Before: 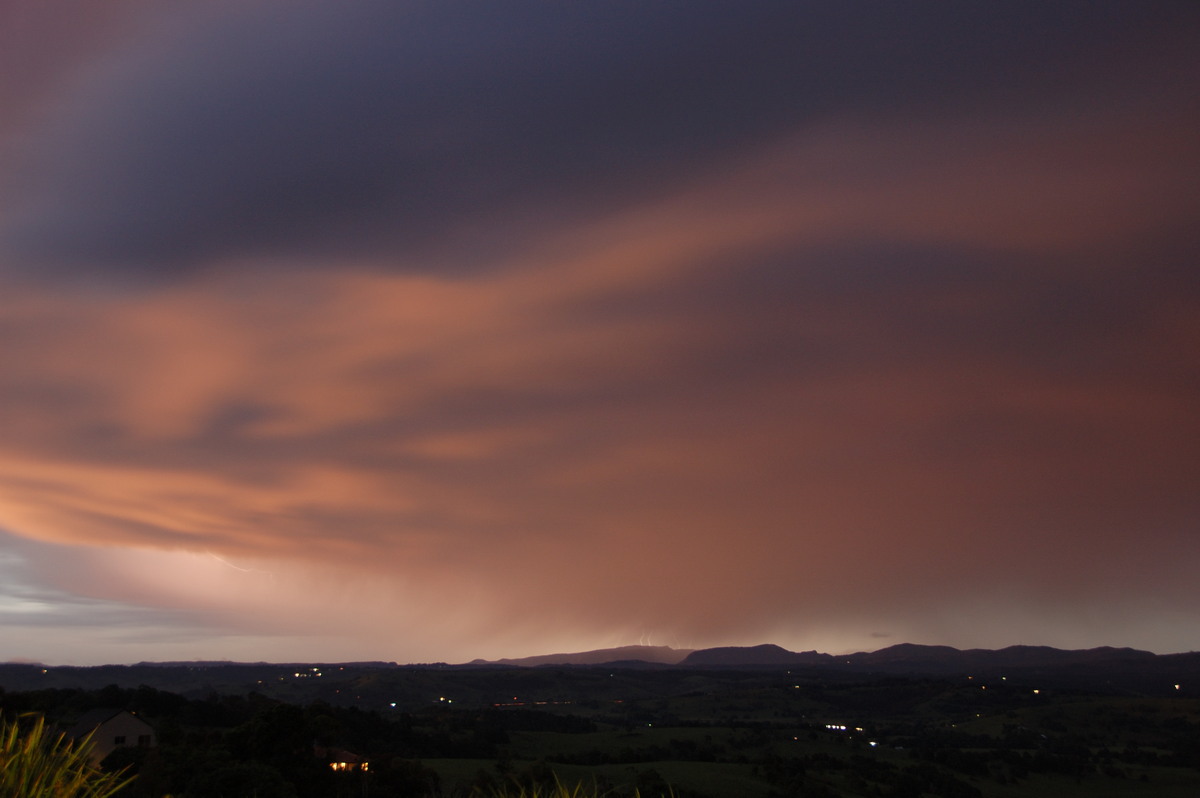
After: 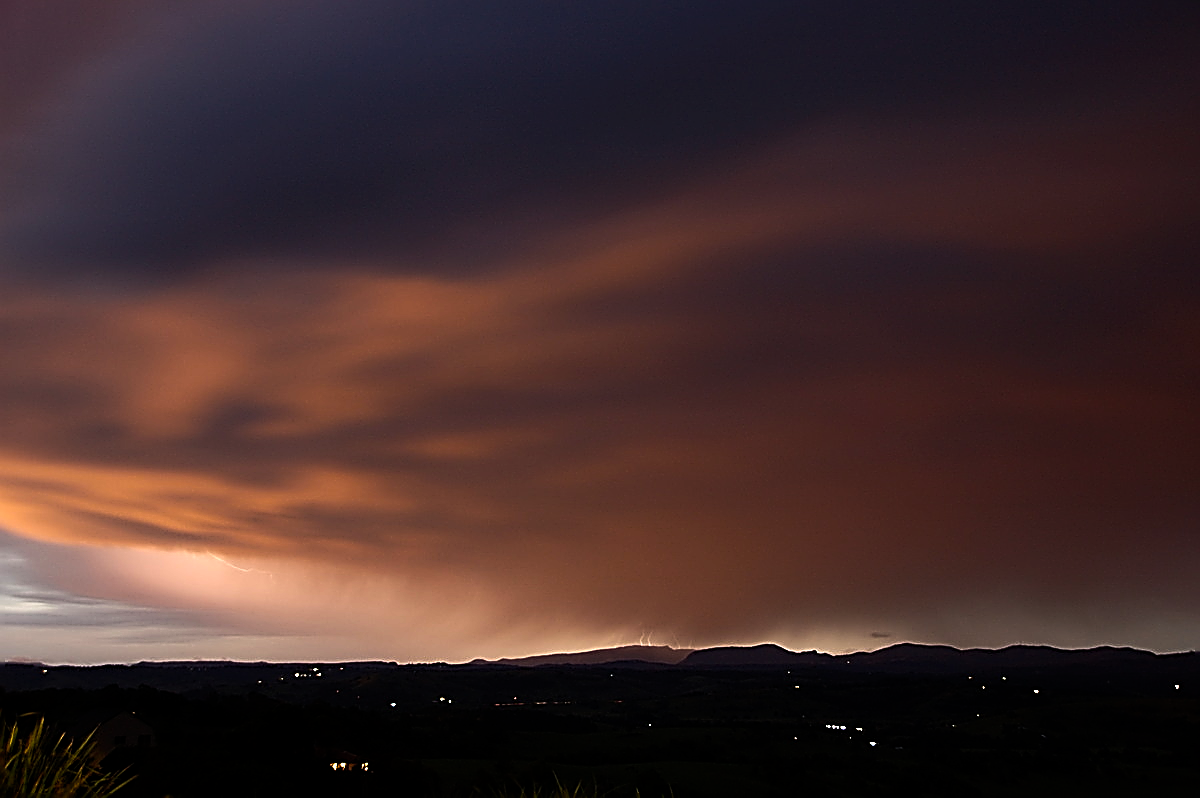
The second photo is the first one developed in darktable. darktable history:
tone equalizer: -8 EV -0.451 EV, -7 EV -0.373 EV, -6 EV -0.318 EV, -5 EV -0.253 EV, -3 EV 0.228 EV, -2 EV 0.355 EV, -1 EV 0.406 EV, +0 EV 0.407 EV, edges refinement/feathering 500, mask exposure compensation -1.57 EV, preserve details no
color balance rgb: perceptual saturation grading › global saturation 25.753%, perceptual brilliance grading › highlights 3.333%, perceptual brilliance grading › mid-tones -18.353%, perceptual brilliance grading › shadows -41.972%, global vibrance 20%
sharpen: amount 1.867
